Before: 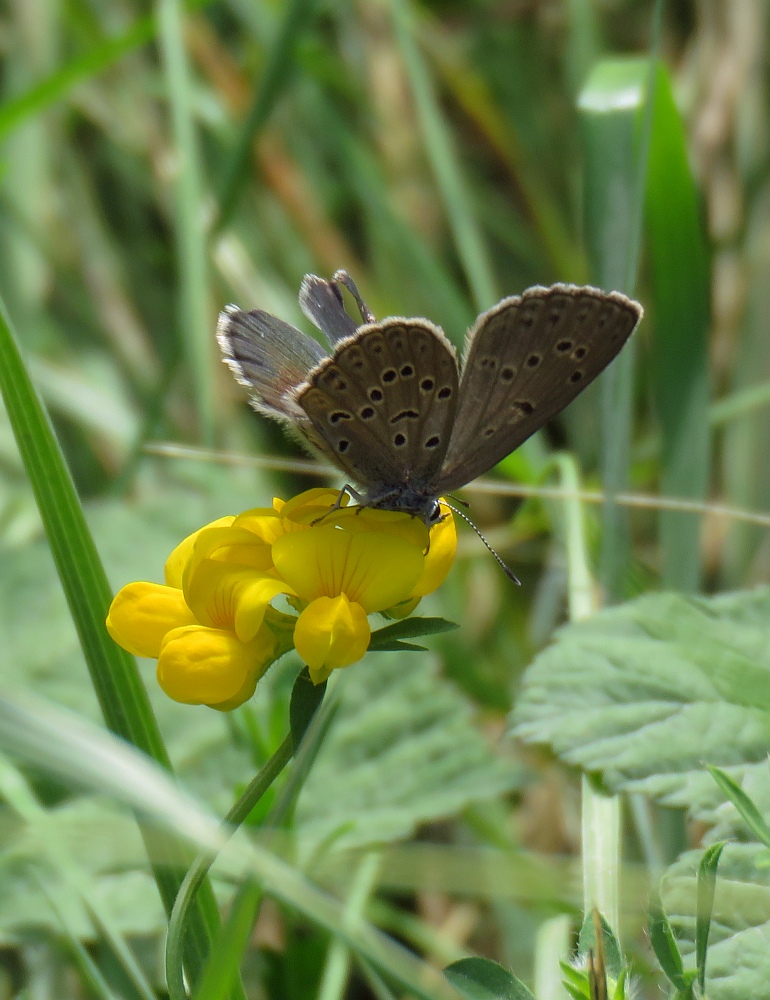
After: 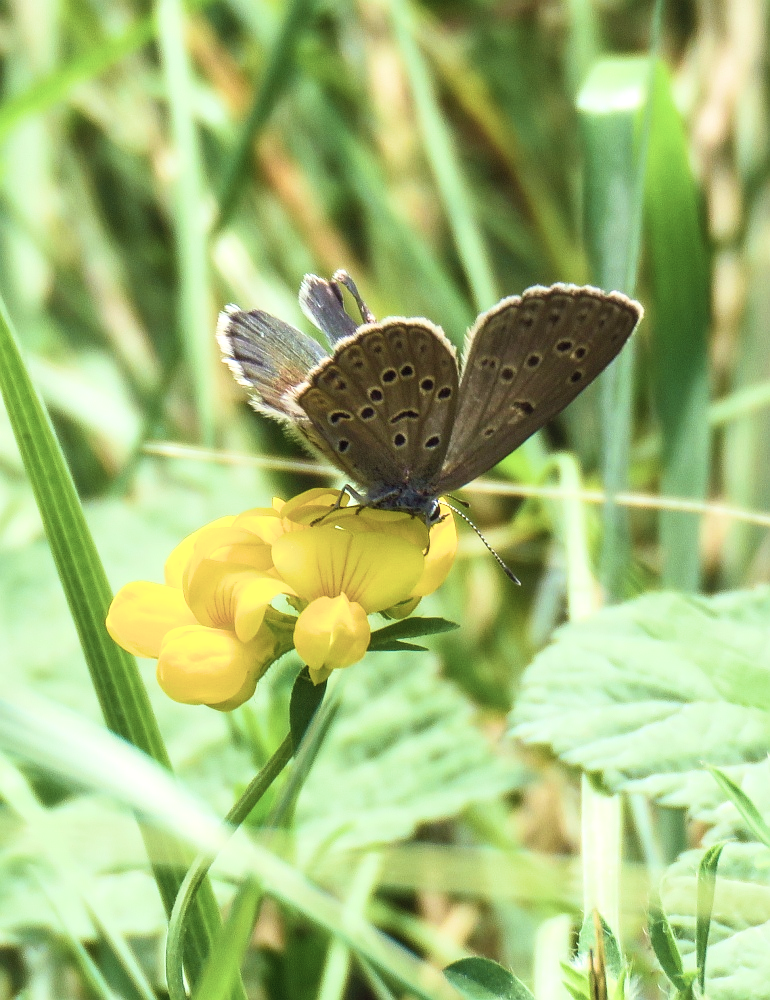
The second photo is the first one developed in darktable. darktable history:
velvia: strength 67.32%, mid-tones bias 0.977
contrast brightness saturation: contrast 0.449, brightness 0.551, saturation -0.186
local contrast: on, module defaults
